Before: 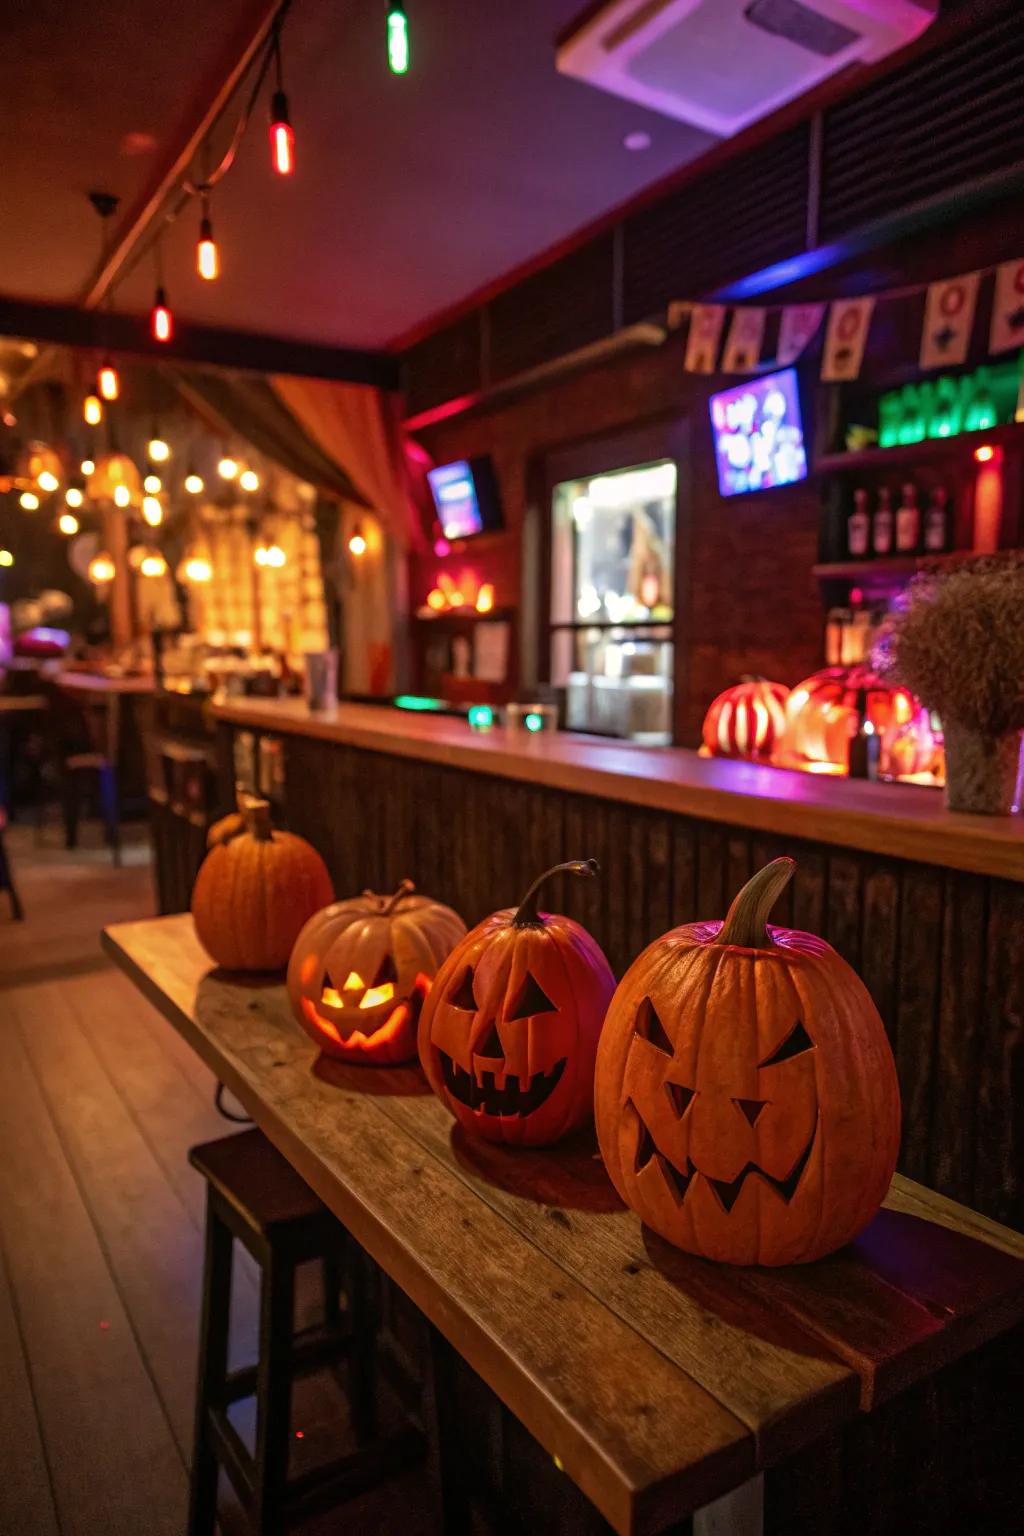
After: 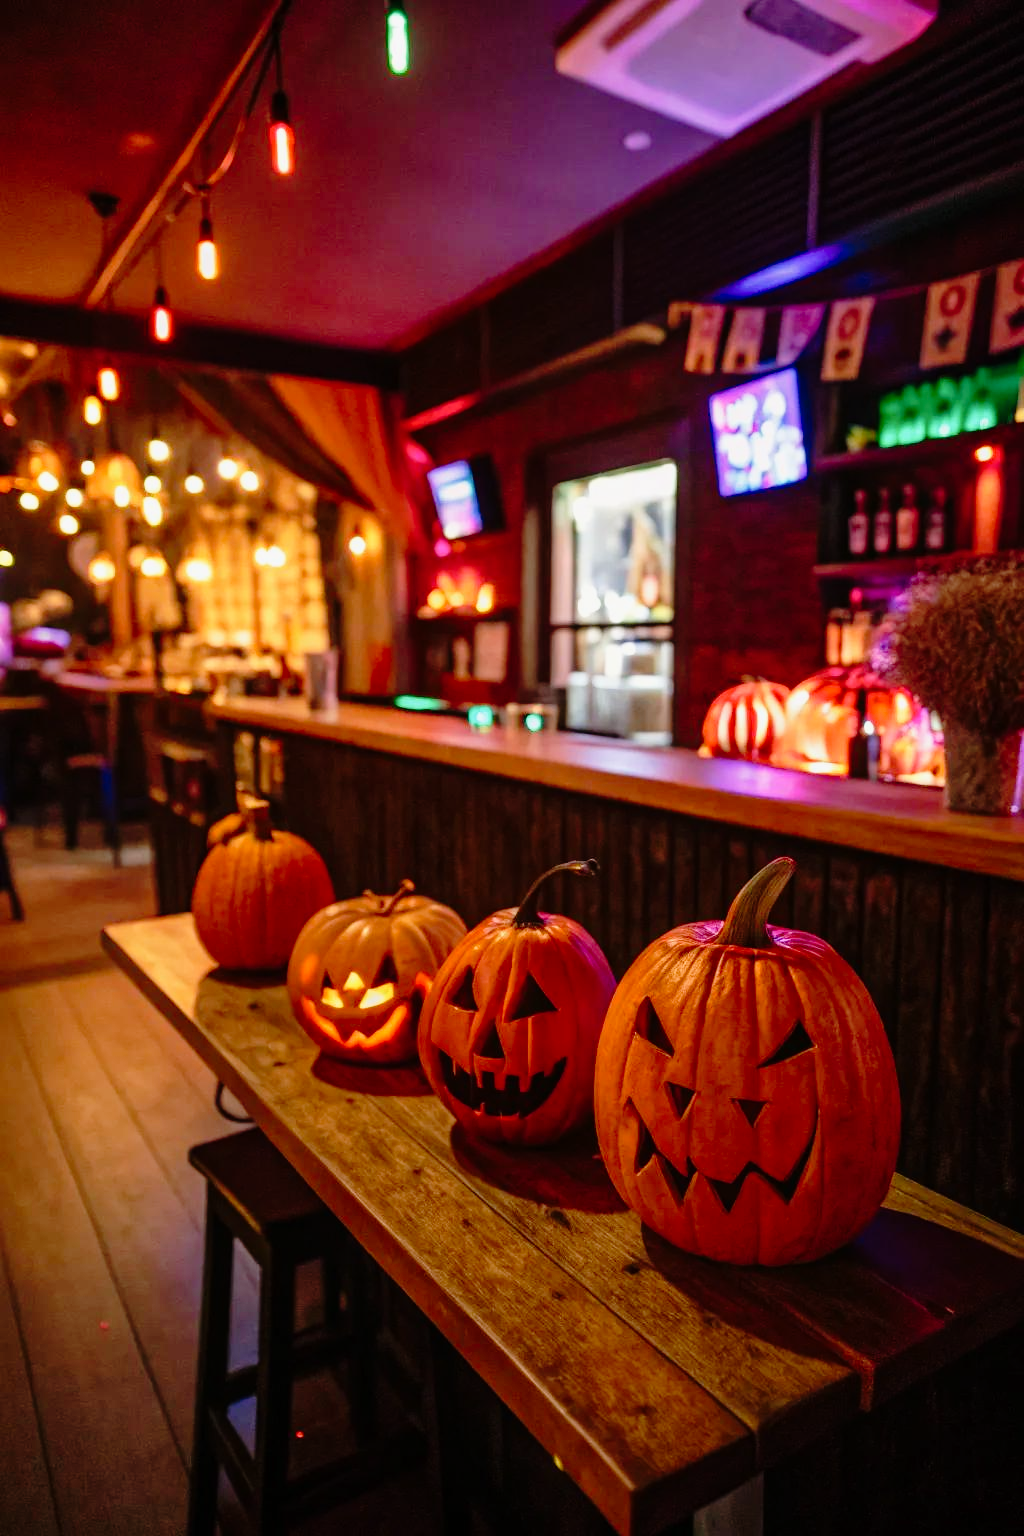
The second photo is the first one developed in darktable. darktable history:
tone curve: curves: ch0 [(0, 0) (0.135, 0.09) (0.326, 0.386) (0.489, 0.573) (0.663, 0.749) (0.854, 0.897) (1, 0.974)]; ch1 [(0, 0) (0.366, 0.367) (0.475, 0.453) (0.494, 0.493) (0.504, 0.497) (0.544, 0.569) (0.562, 0.605) (0.622, 0.694) (1, 1)]; ch2 [(0, 0) (0.333, 0.346) (0.375, 0.375) (0.424, 0.43) (0.476, 0.492) (0.502, 0.503) (0.533, 0.534) (0.572, 0.603) (0.605, 0.656) (0.641, 0.709) (1, 1)], preserve colors none
